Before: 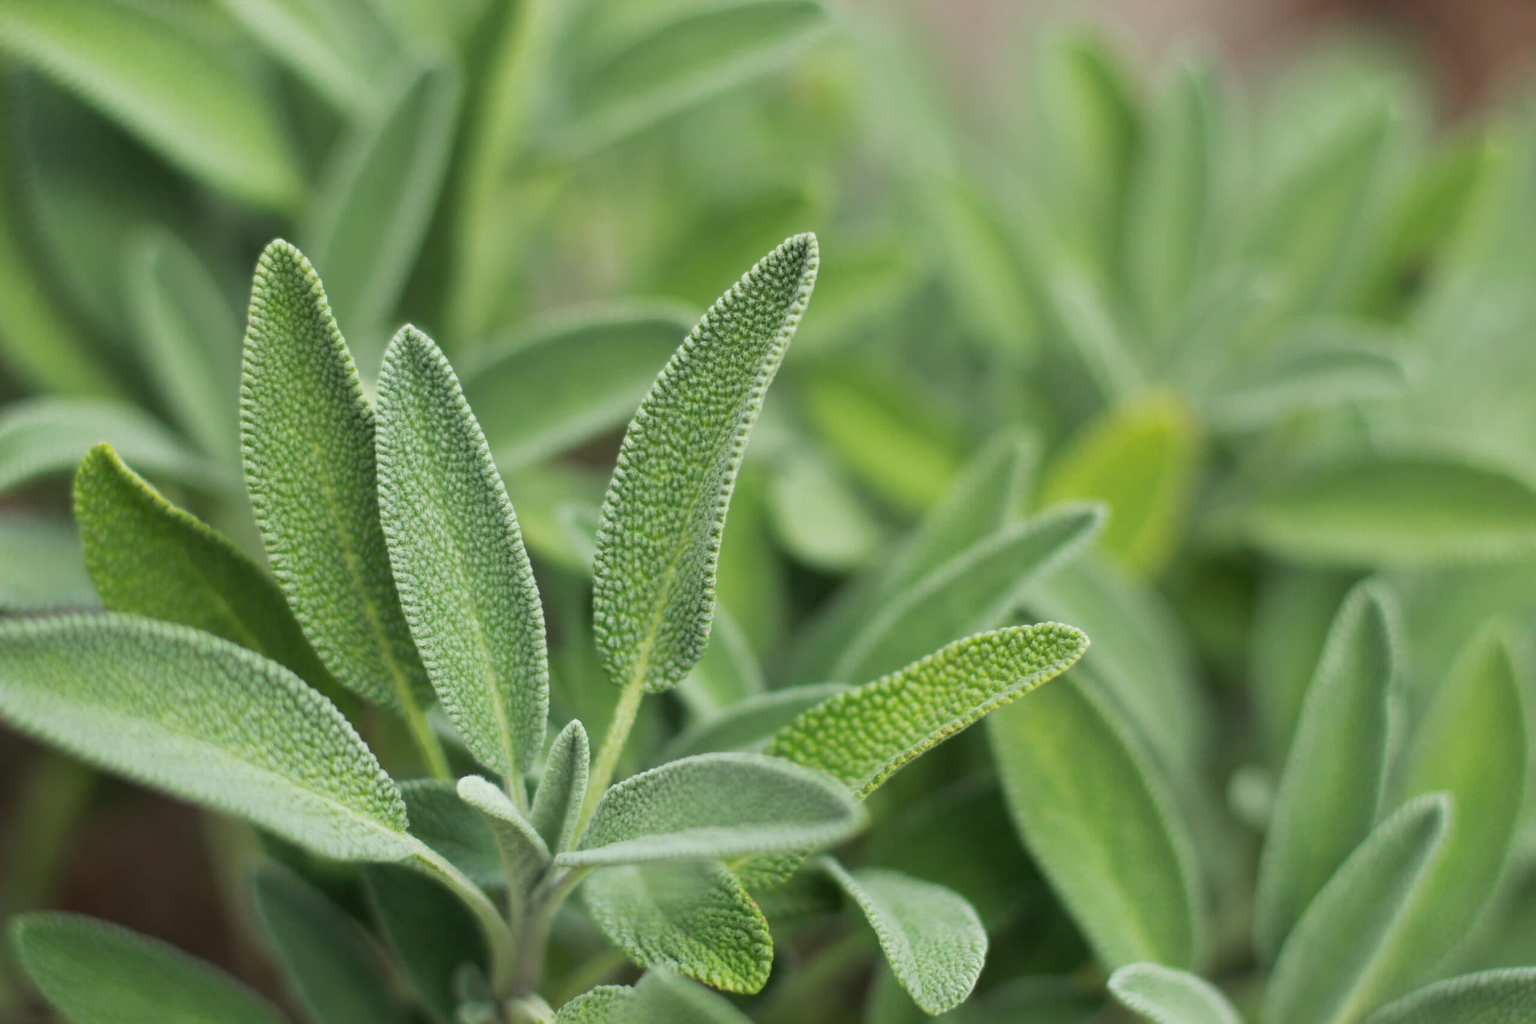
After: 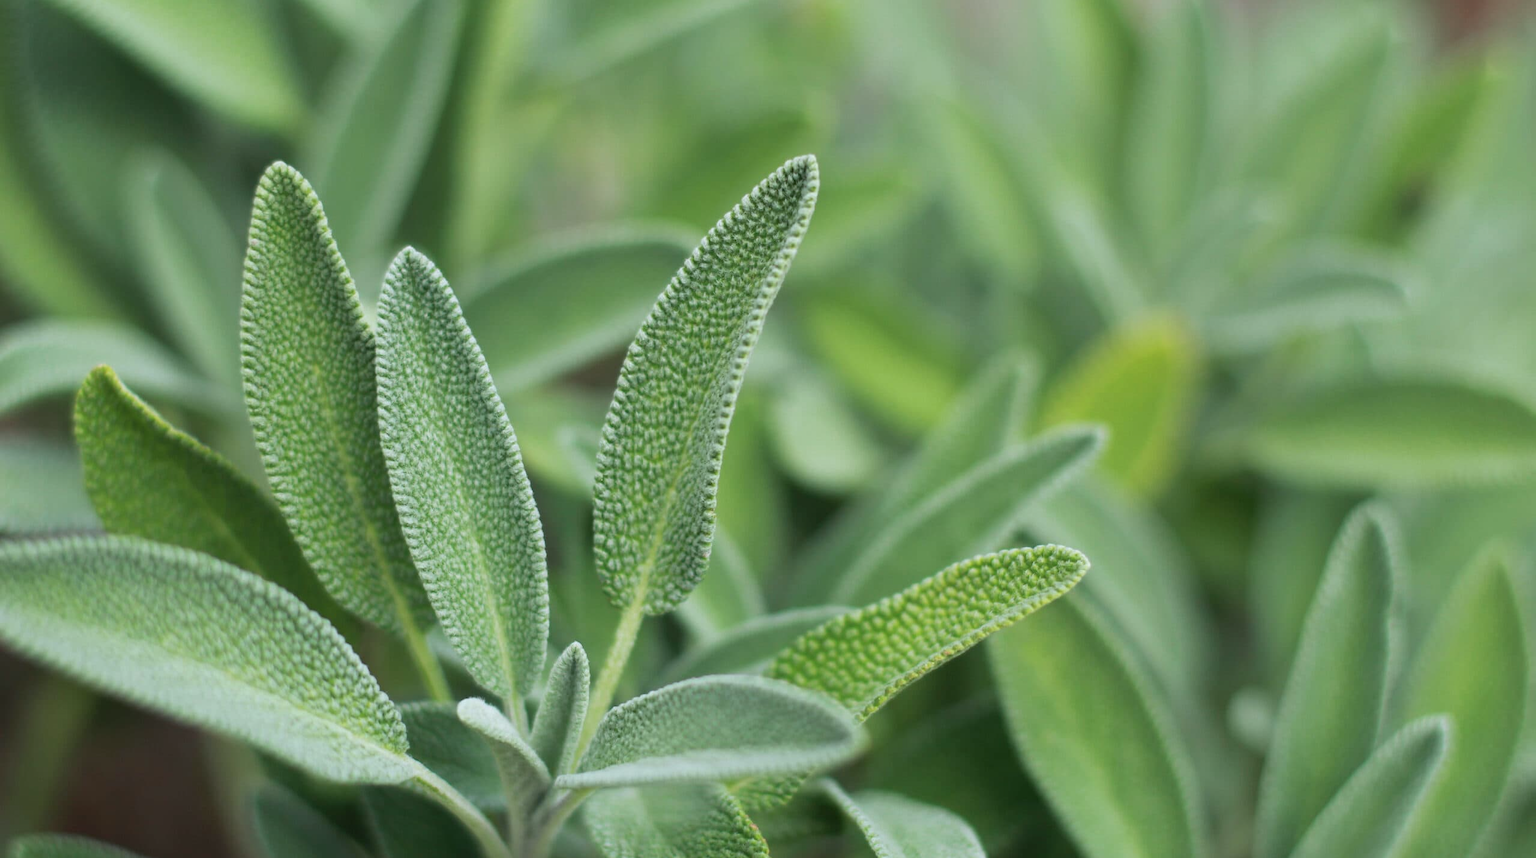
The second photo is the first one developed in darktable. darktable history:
tone equalizer: on, module defaults
crop: top 7.625%, bottom 8.027%
color calibration: illuminant as shot in camera, x 0.358, y 0.373, temperature 4628.91 K
